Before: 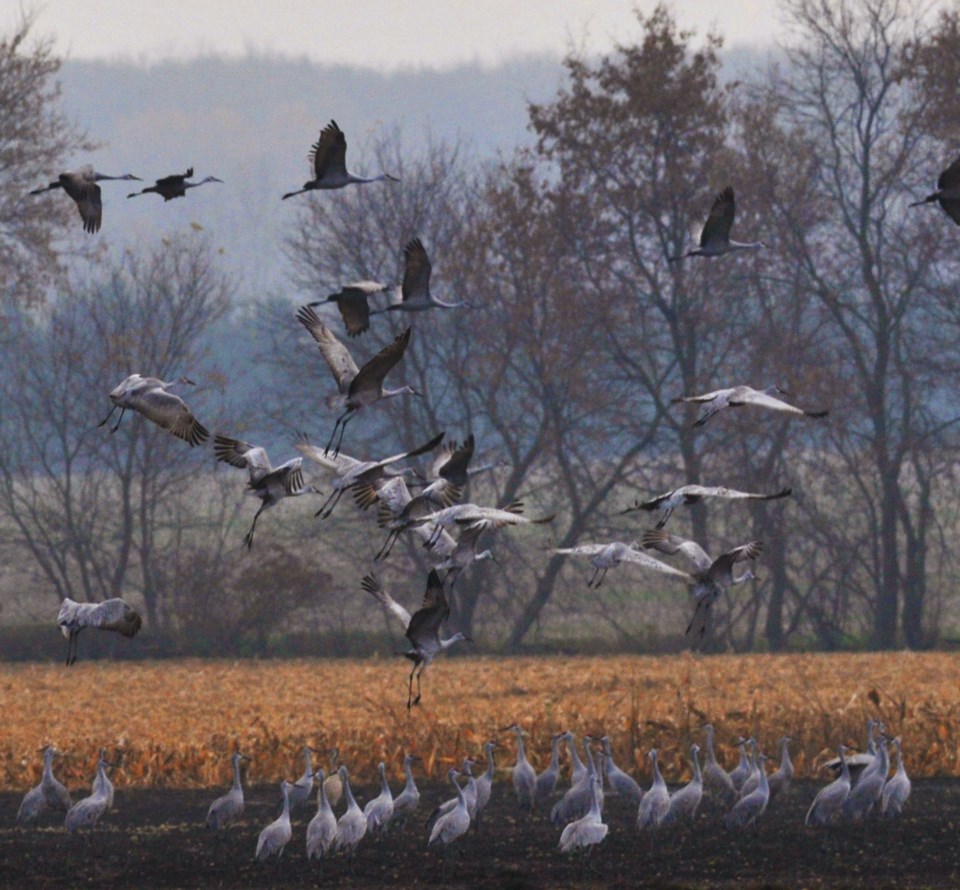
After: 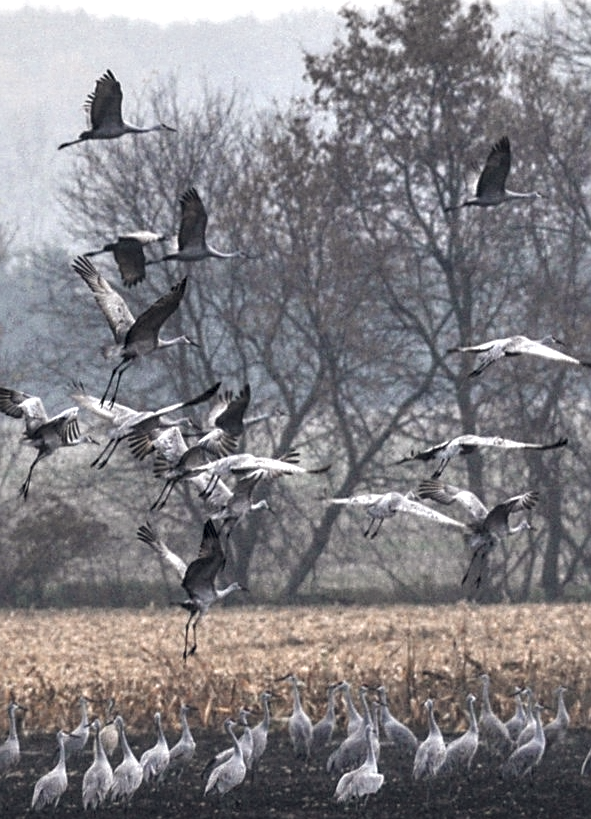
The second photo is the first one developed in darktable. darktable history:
crop and rotate: left 23.376%, top 5.629%, right 15.026%, bottom 2.343%
sharpen: on, module defaults
exposure: black level correction 0, exposure 0.898 EV, compensate highlight preservation false
levels: levels [0.026, 0.507, 0.987]
color correction: highlights b* -0.019, saturation 0.28
local contrast: detail 130%
color balance rgb: shadows lift › chroma 0.873%, shadows lift › hue 111.77°, power › hue 60.54°, global offset › chroma 0.245%, global offset › hue 257.08°, perceptual saturation grading › global saturation 34.663%, perceptual saturation grading › highlights -25.213%, perceptual saturation grading › shadows 24.703%, global vibrance 29.656%
